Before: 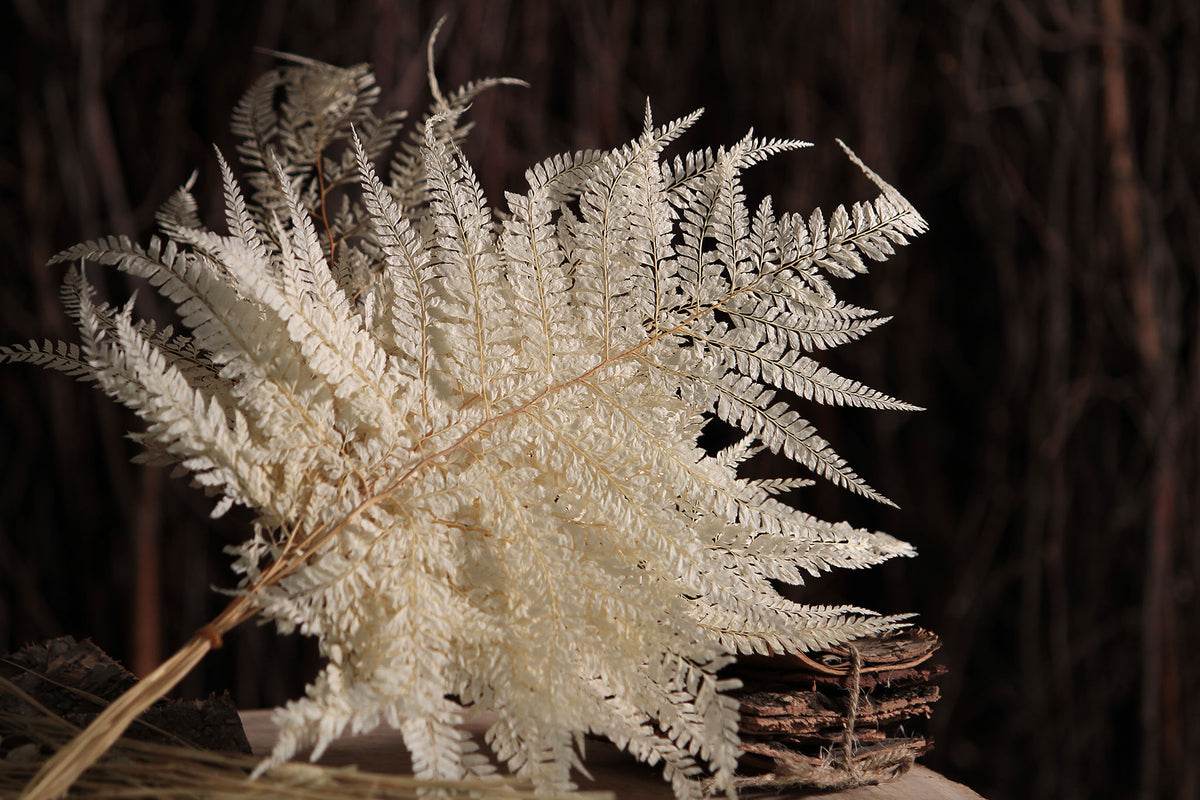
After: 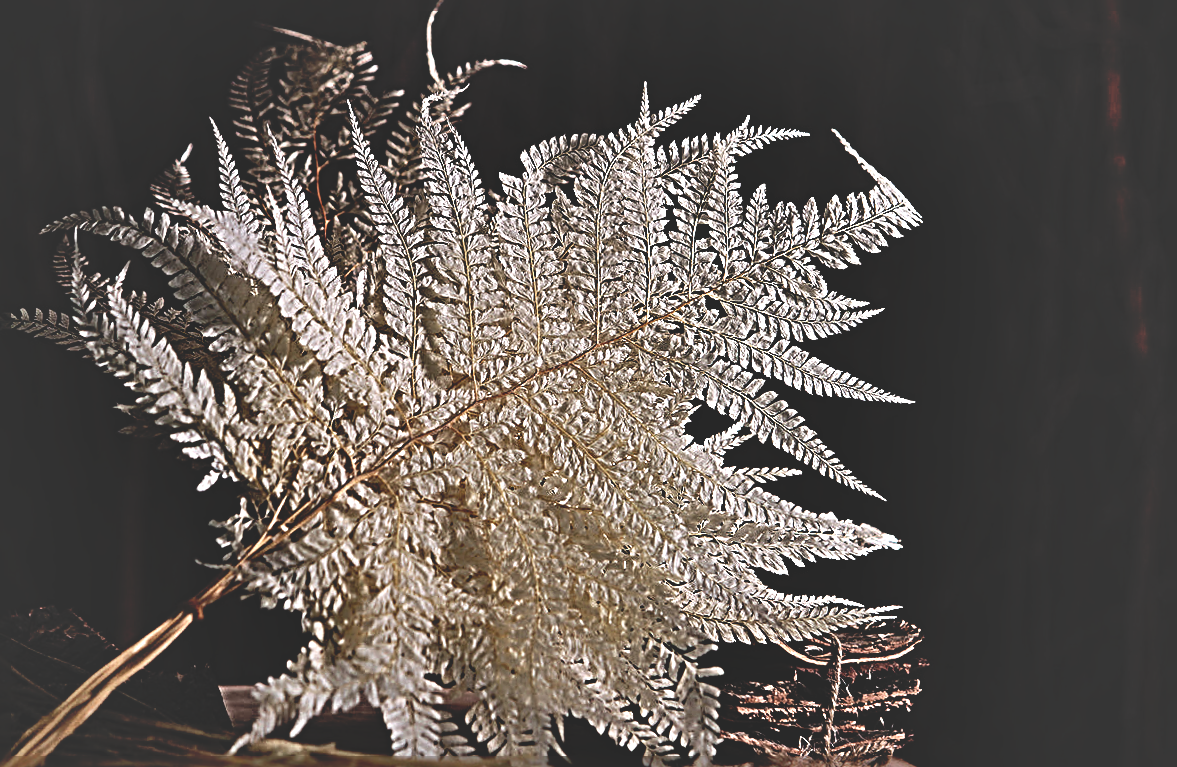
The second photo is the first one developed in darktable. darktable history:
rotate and perspective: rotation 1.57°, crop left 0.018, crop right 0.982, crop top 0.039, crop bottom 0.961
base curve: curves: ch0 [(0, 0.02) (0.083, 0.036) (1, 1)], preserve colors none
sharpen: radius 4.001, amount 2
color calibration: illuminant as shot in camera, x 0.358, y 0.373, temperature 4628.91 K
shadows and highlights: shadows 49, highlights -41, soften with gaussian
